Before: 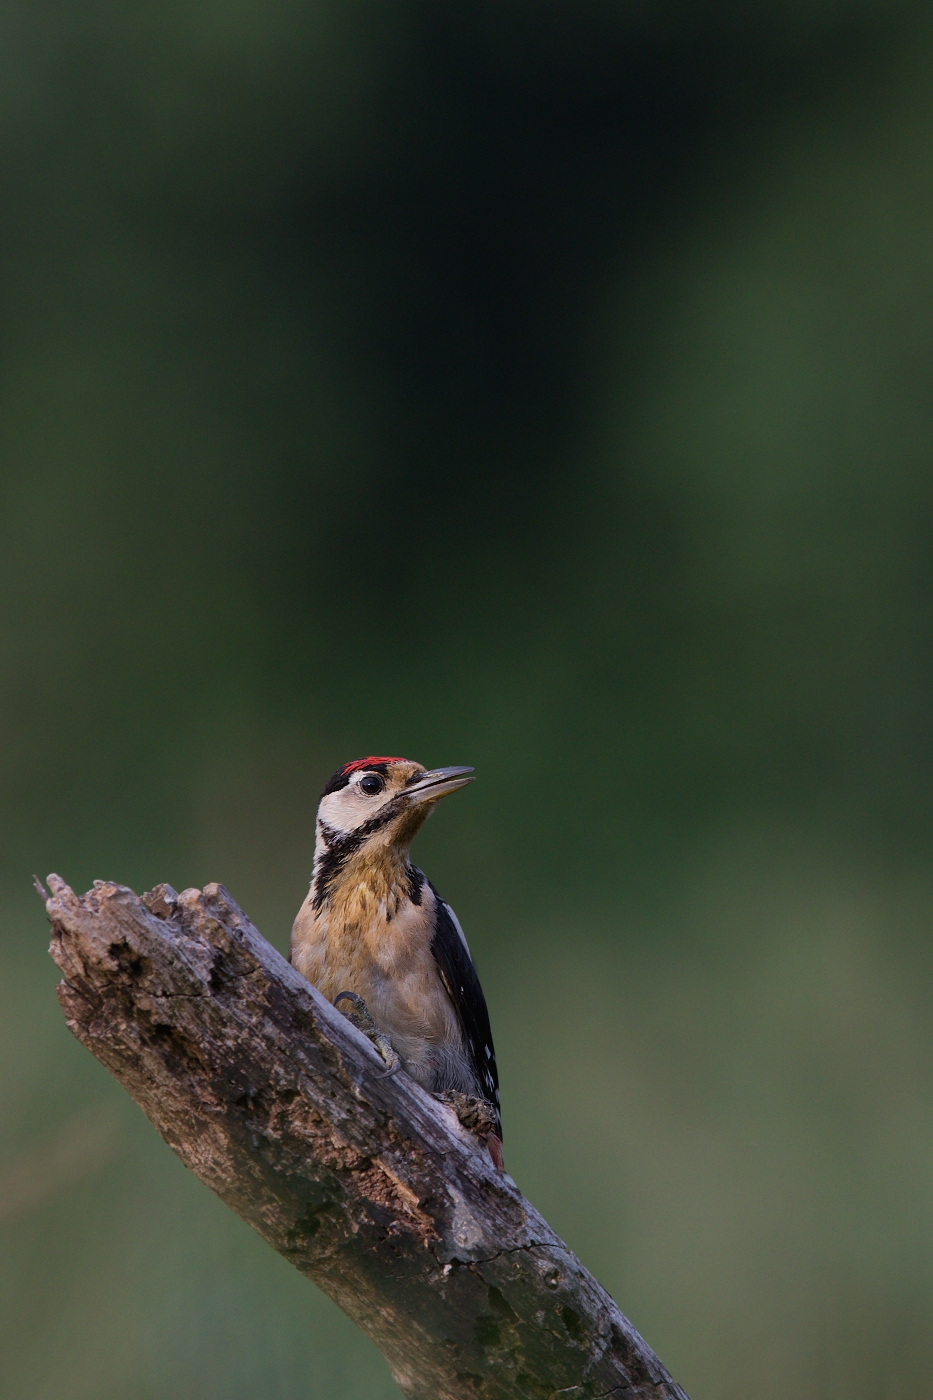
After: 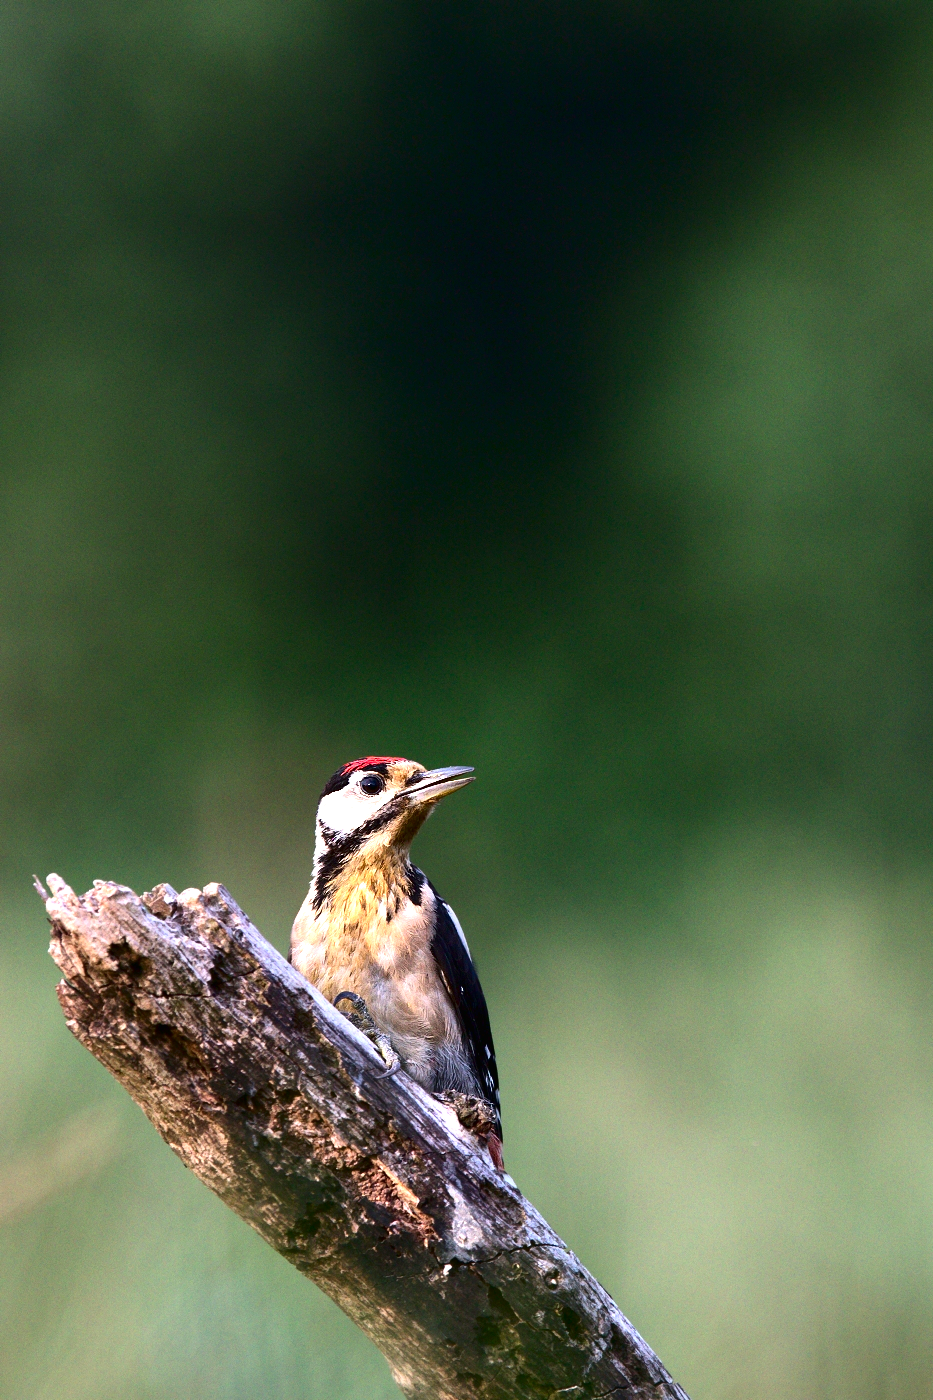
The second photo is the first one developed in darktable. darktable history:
contrast brightness saturation: contrast 0.192, brightness -0.223, saturation 0.115
exposure: black level correction 0, exposure 1.543 EV, compensate exposure bias true, compensate highlight preservation false
